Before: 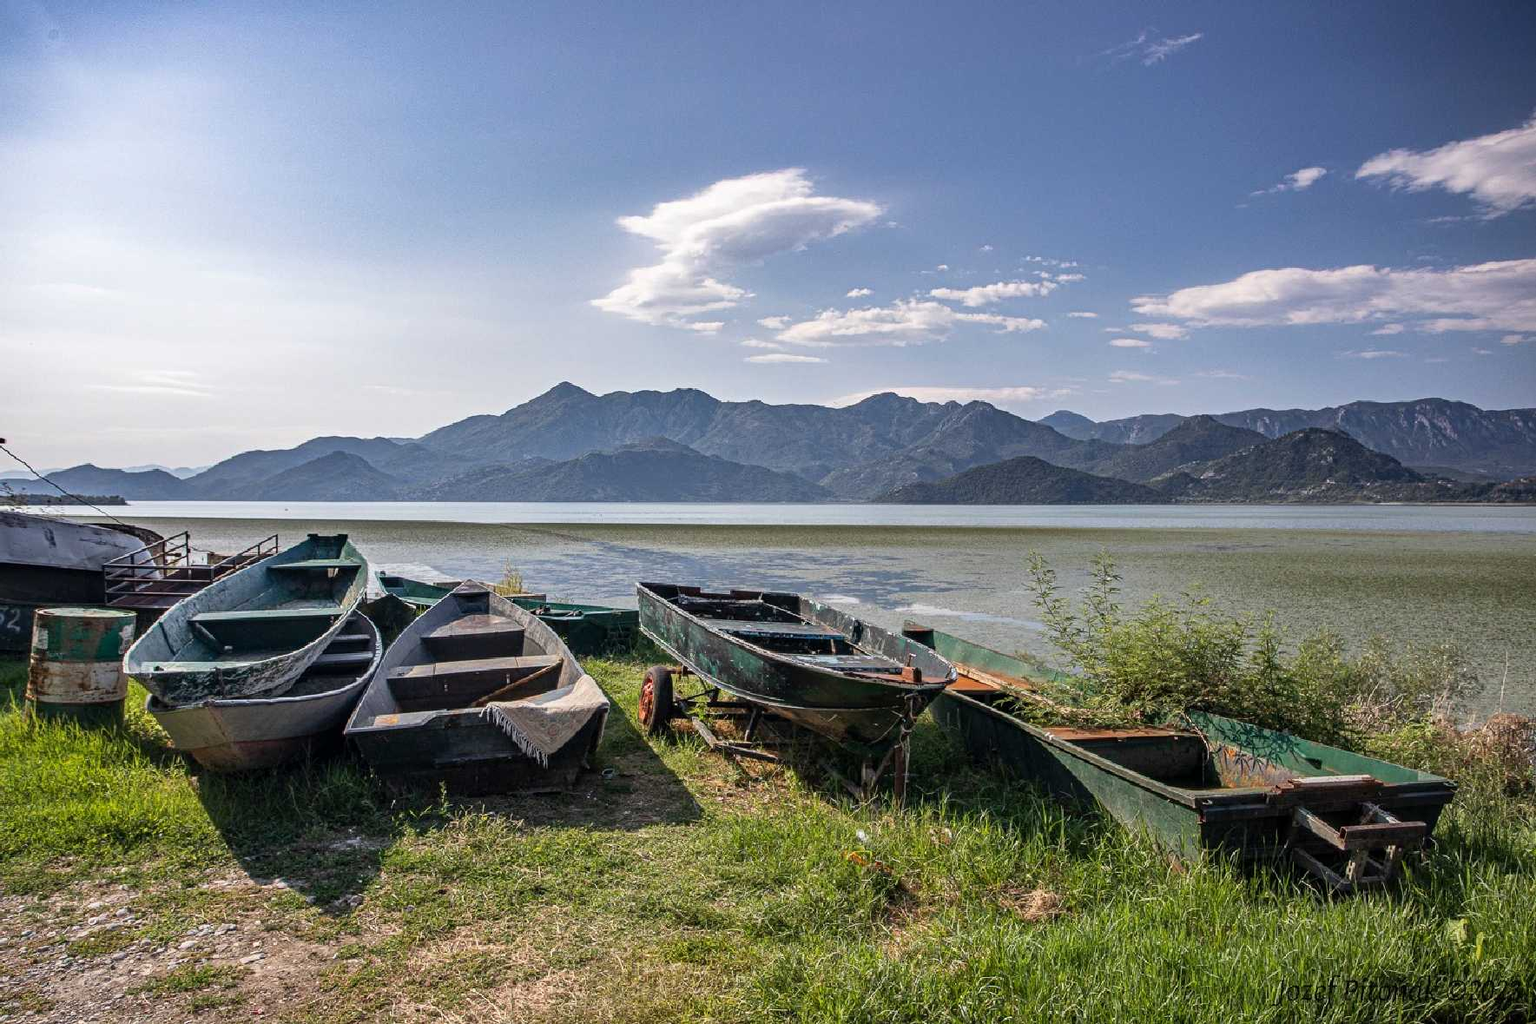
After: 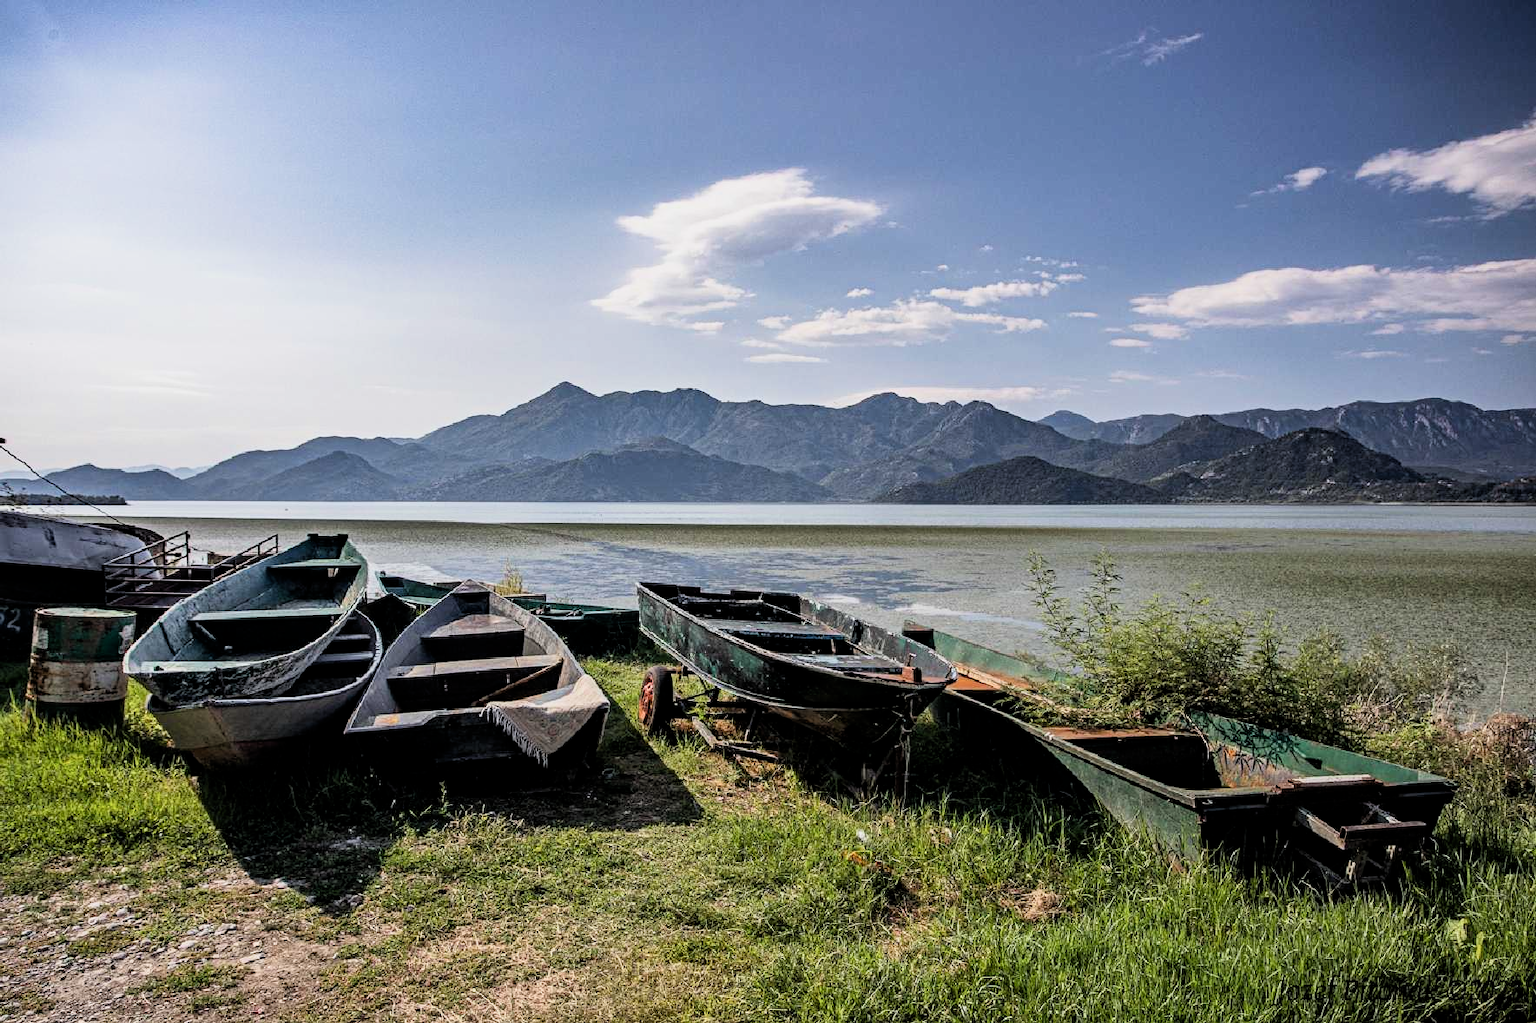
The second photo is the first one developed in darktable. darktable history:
filmic rgb: middle gray luminance 9.98%, black relative exposure -8.61 EV, white relative exposure 3.32 EV, threshold 5.97 EV, target black luminance 0%, hardness 5.2, latitude 44.69%, contrast 1.308, highlights saturation mix 3.68%, shadows ↔ highlights balance 24.98%, enable highlight reconstruction true
